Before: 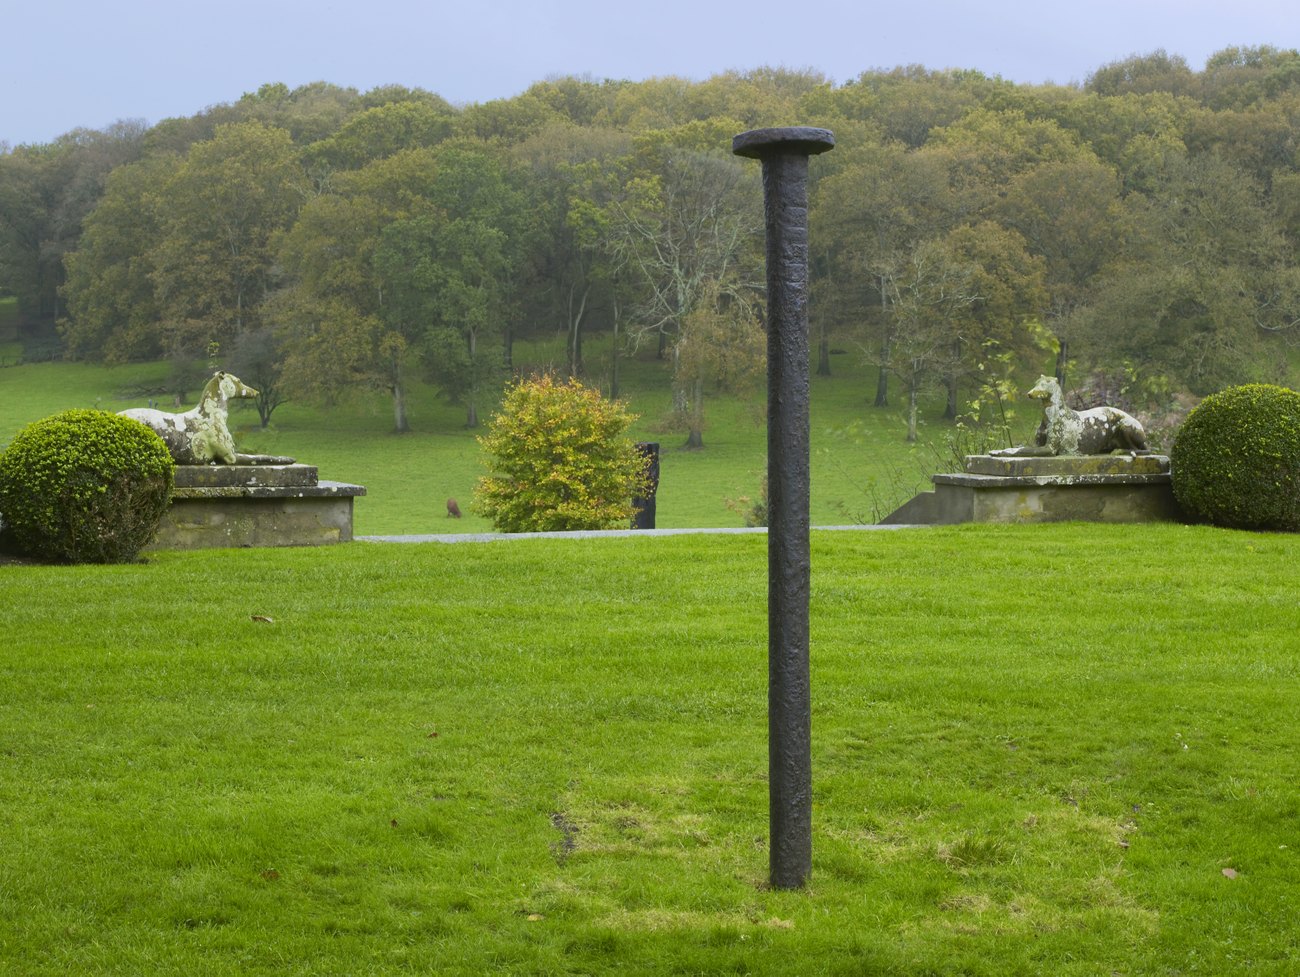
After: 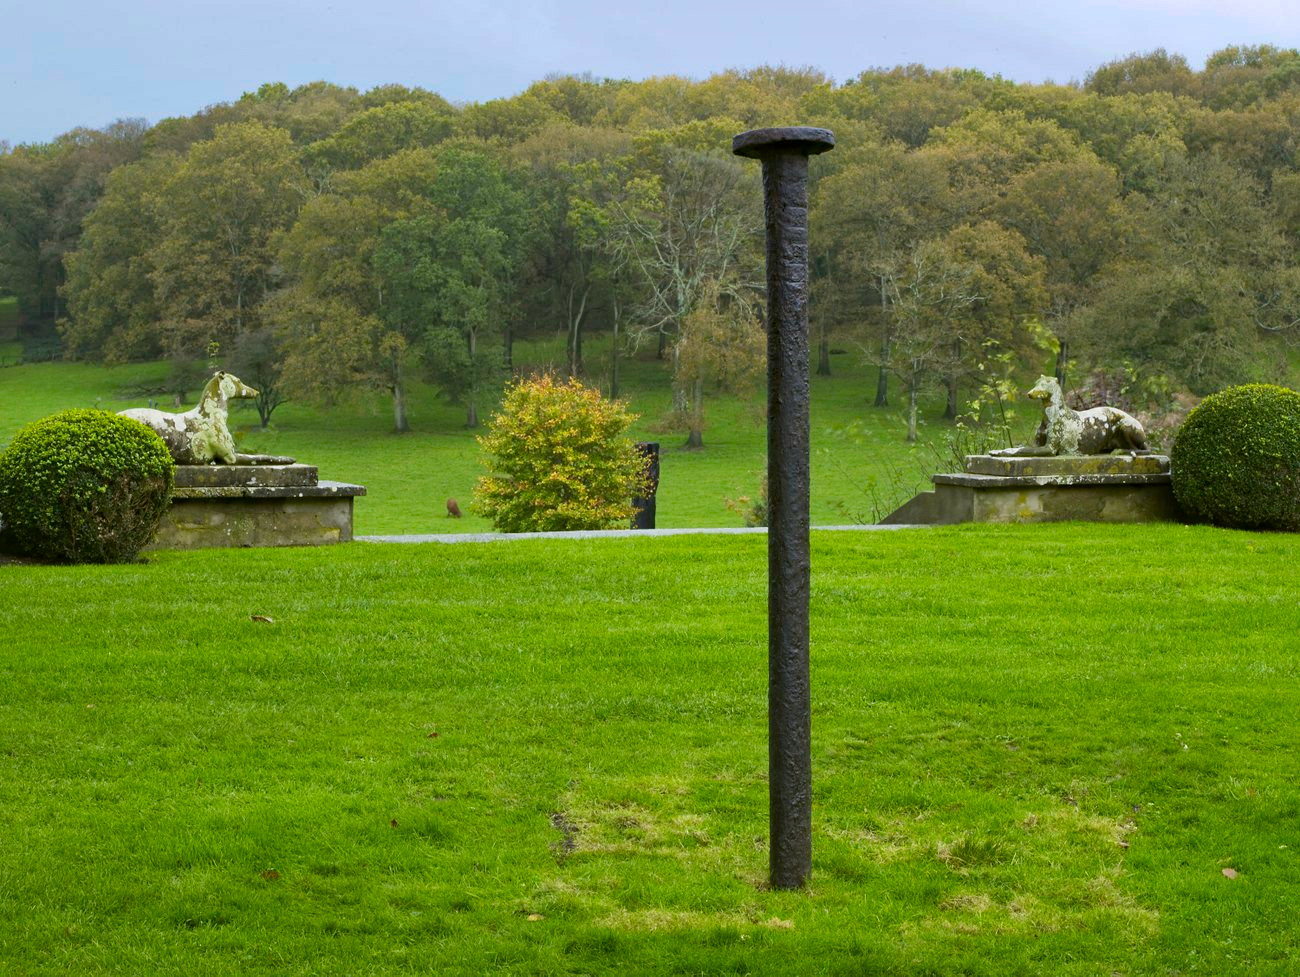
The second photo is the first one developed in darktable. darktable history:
local contrast: mode bilateral grid, contrast 20, coarseness 50, detail 120%, midtone range 0.2
haze removal: strength 0.5, distance 0.43, compatibility mode true, adaptive false
